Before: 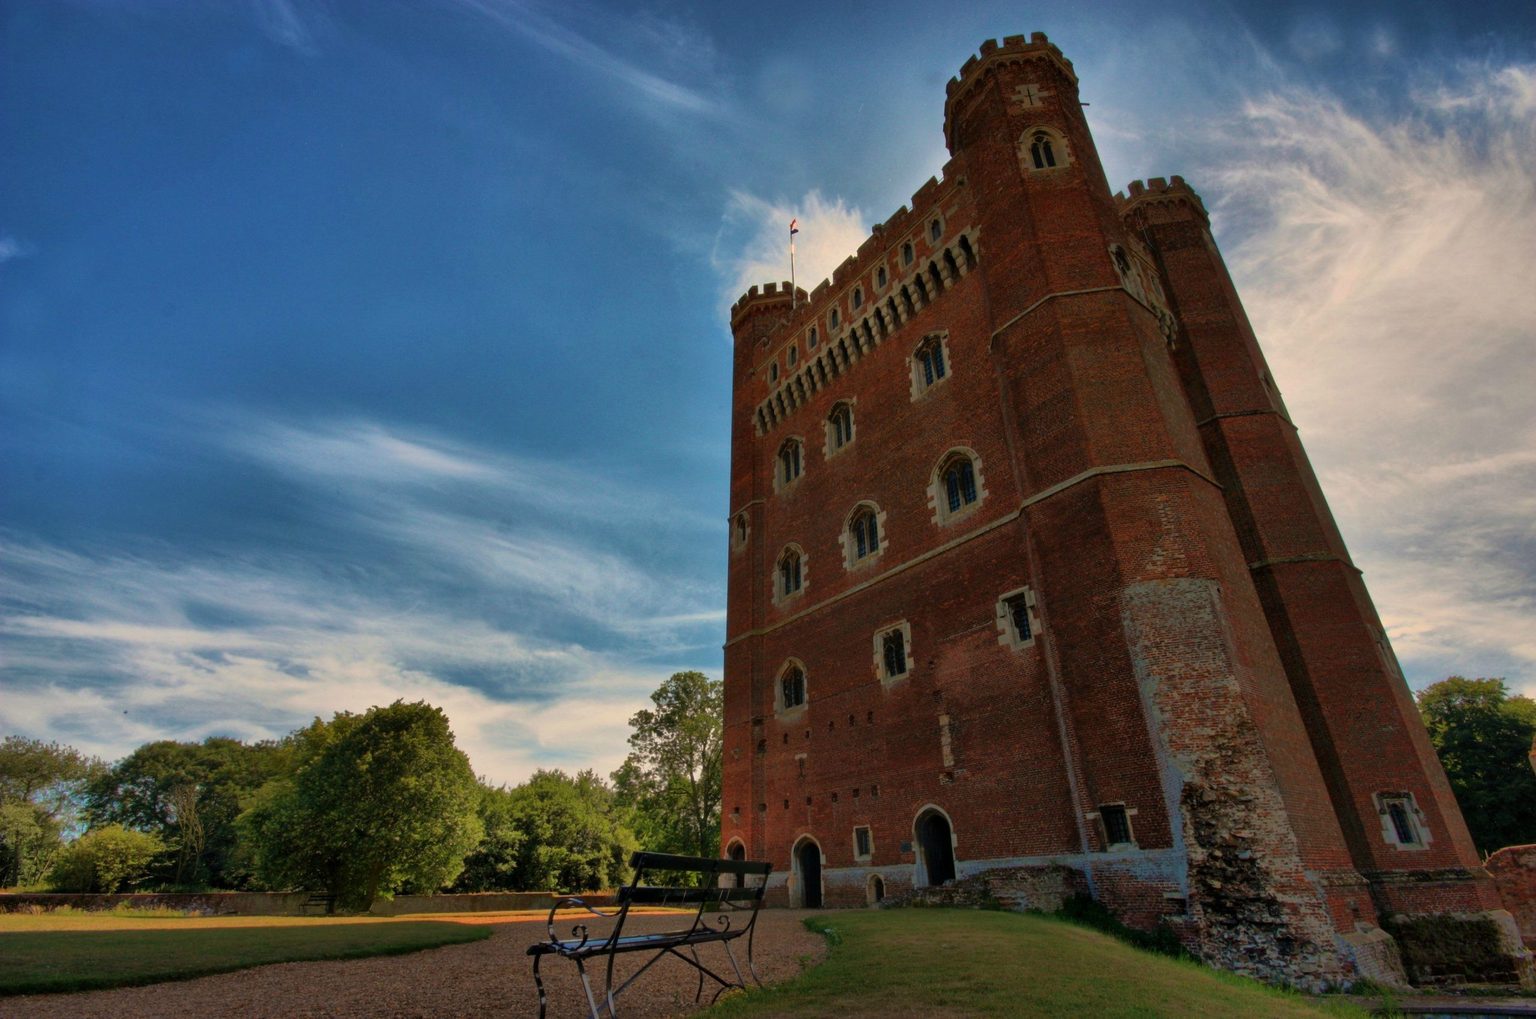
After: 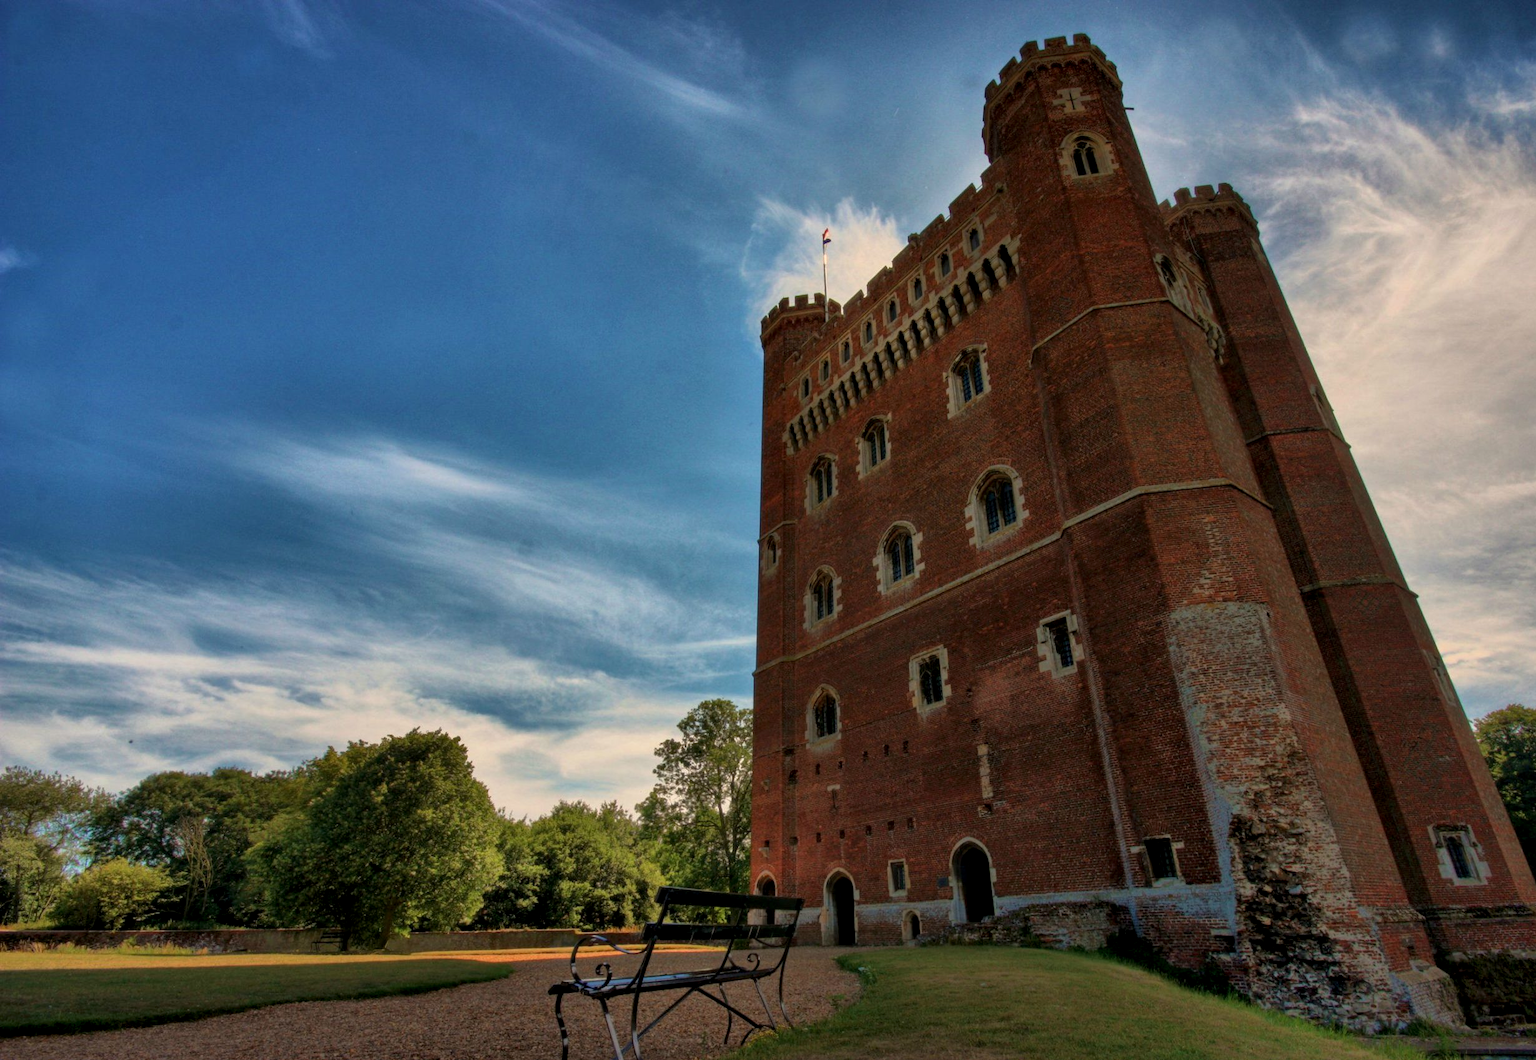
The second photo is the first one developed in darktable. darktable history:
crop: right 3.902%, bottom 0.028%
local contrast: detail 130%
